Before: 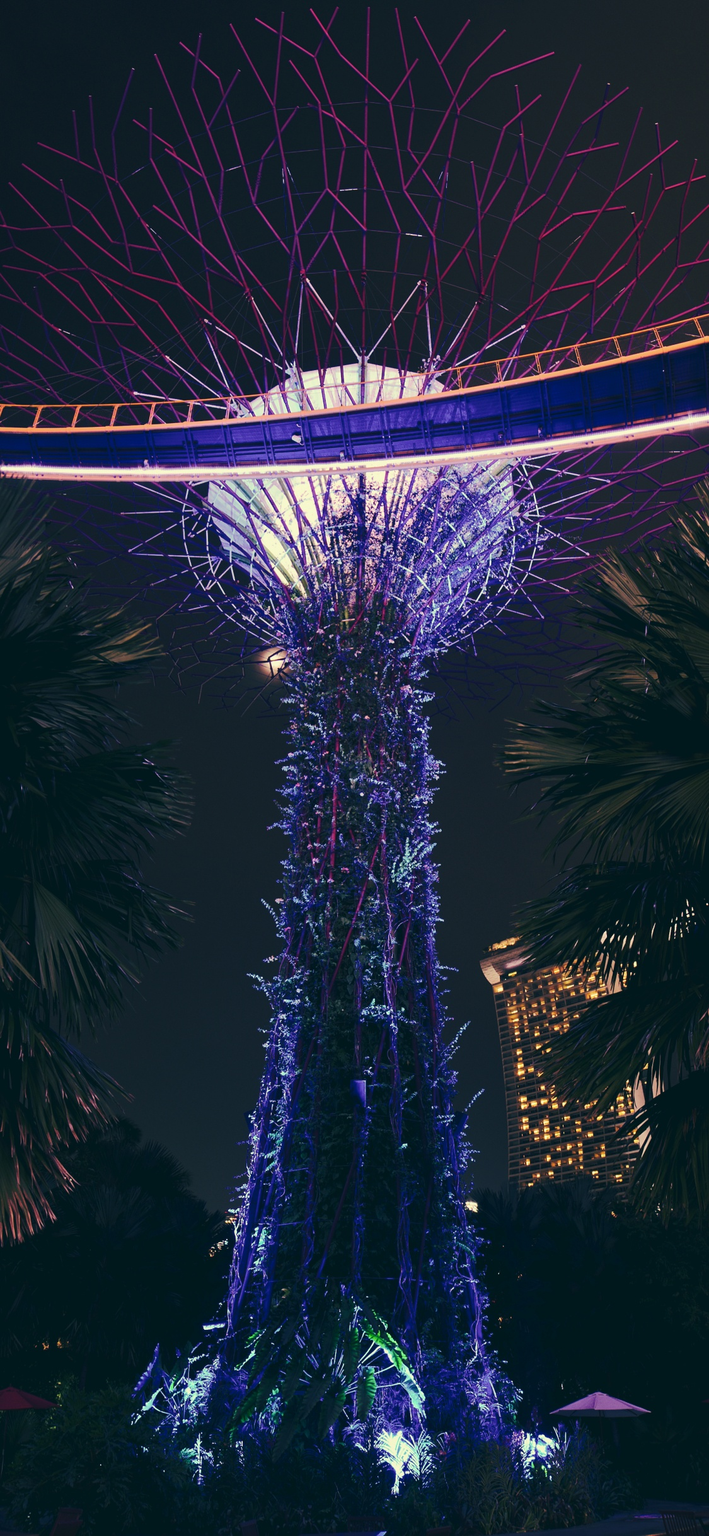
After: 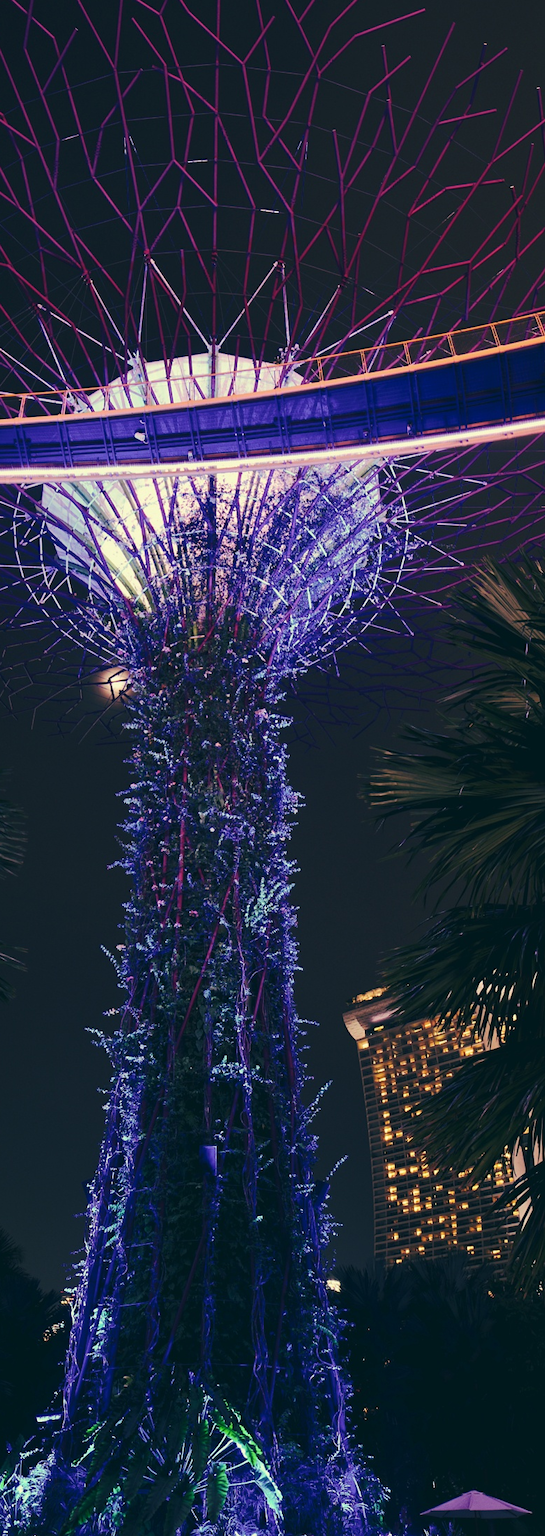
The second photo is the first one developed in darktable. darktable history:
crop and rotate: left 24.031%, top 2.879%, right 6.403%, bottom 6.651%
